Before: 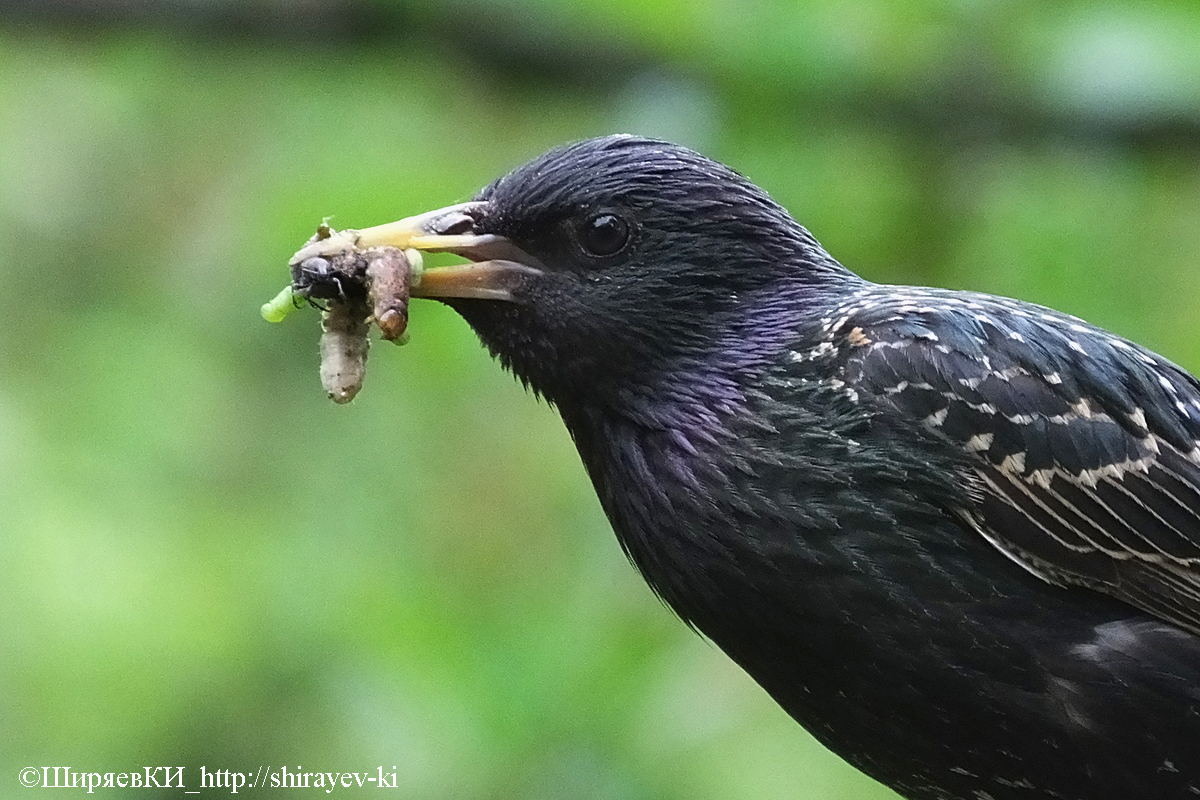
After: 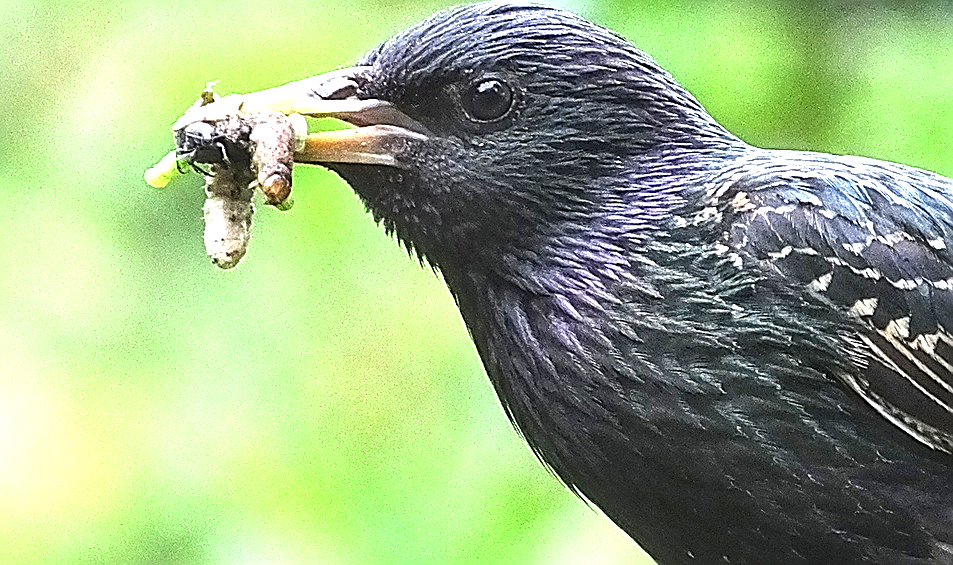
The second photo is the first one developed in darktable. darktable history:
tone equalizer: -8 EV -0.417 EV, -7 EV -0.389 EV, -6 EV -0.333 EV, -5 EV -0.222 EV, -3 EV 0.222 EV, -2 EV 0.333 EV, -1 EV 0.389 EV, +0 EV 0.417 EV, edges refinement/feathering 500, mask exposure compensation -1.57 EV, preserve details no
crop: left 9.712%, top 16.928%, right 10.845%, bottom 12.332%
local contrast: on, module defaults
sharpen: amount 1
exposure: black level correction 0, exposure 1.2 EV, compensate highlight preservation false
